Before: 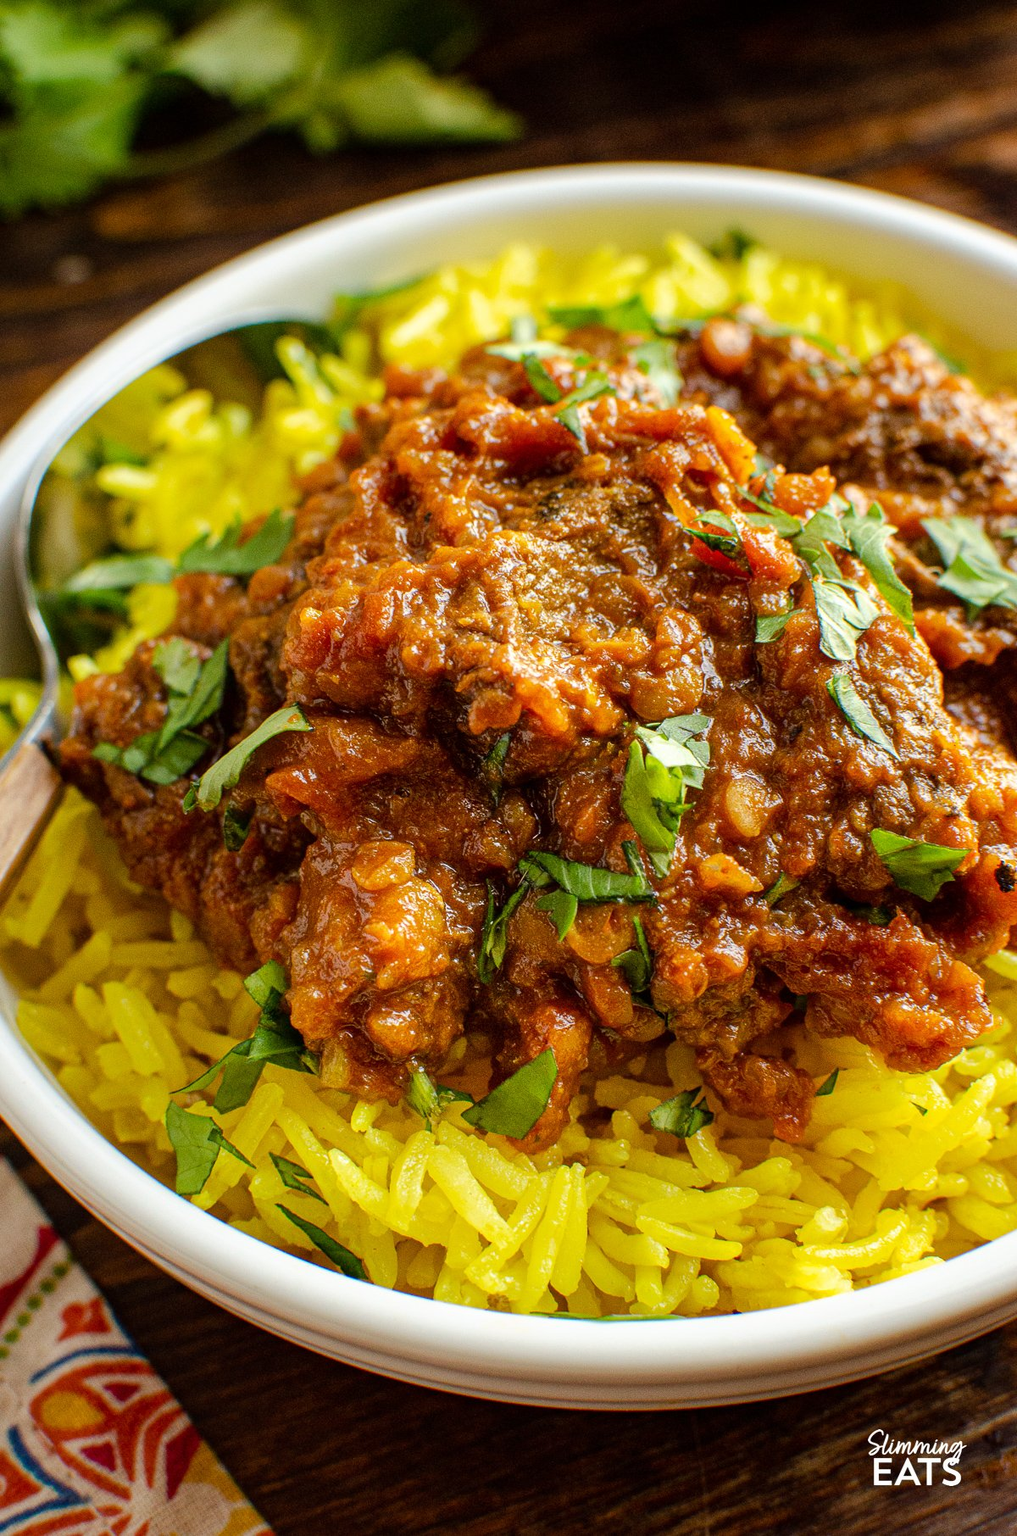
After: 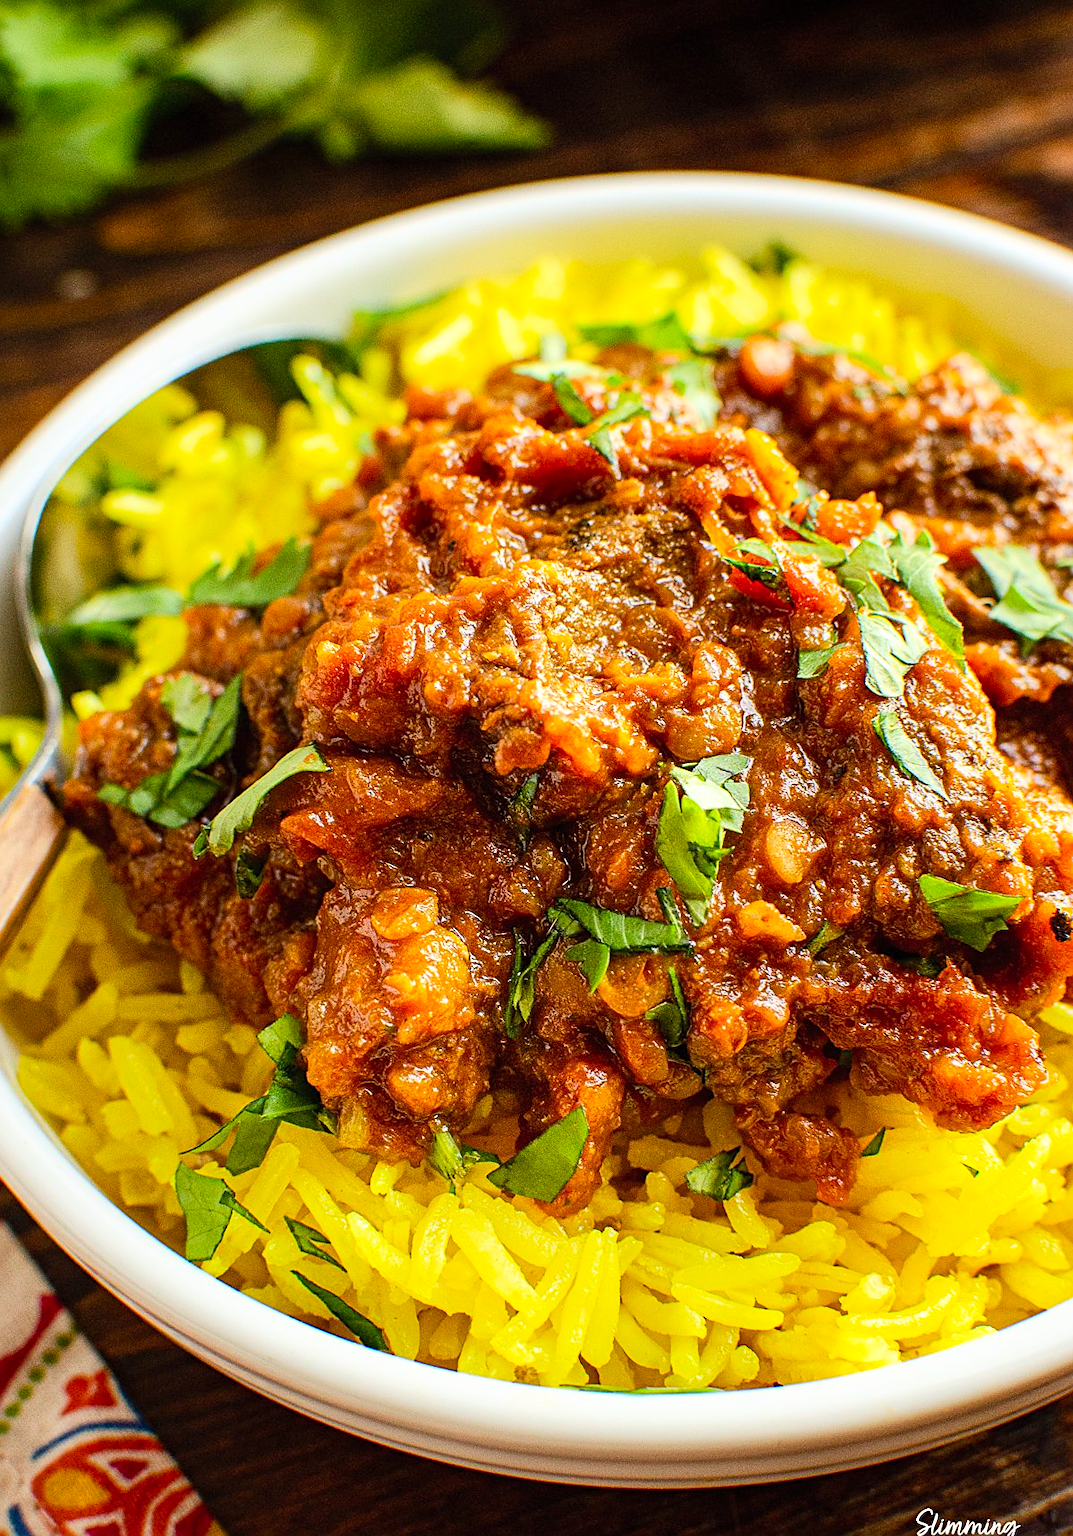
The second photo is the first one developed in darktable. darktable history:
crop and rotate: top 0.003%, bottom 5.22%
sharpen: on, module defaults
contrast brightness saturation: contrast 0.205, brightness 0.157, saturation 0.221
